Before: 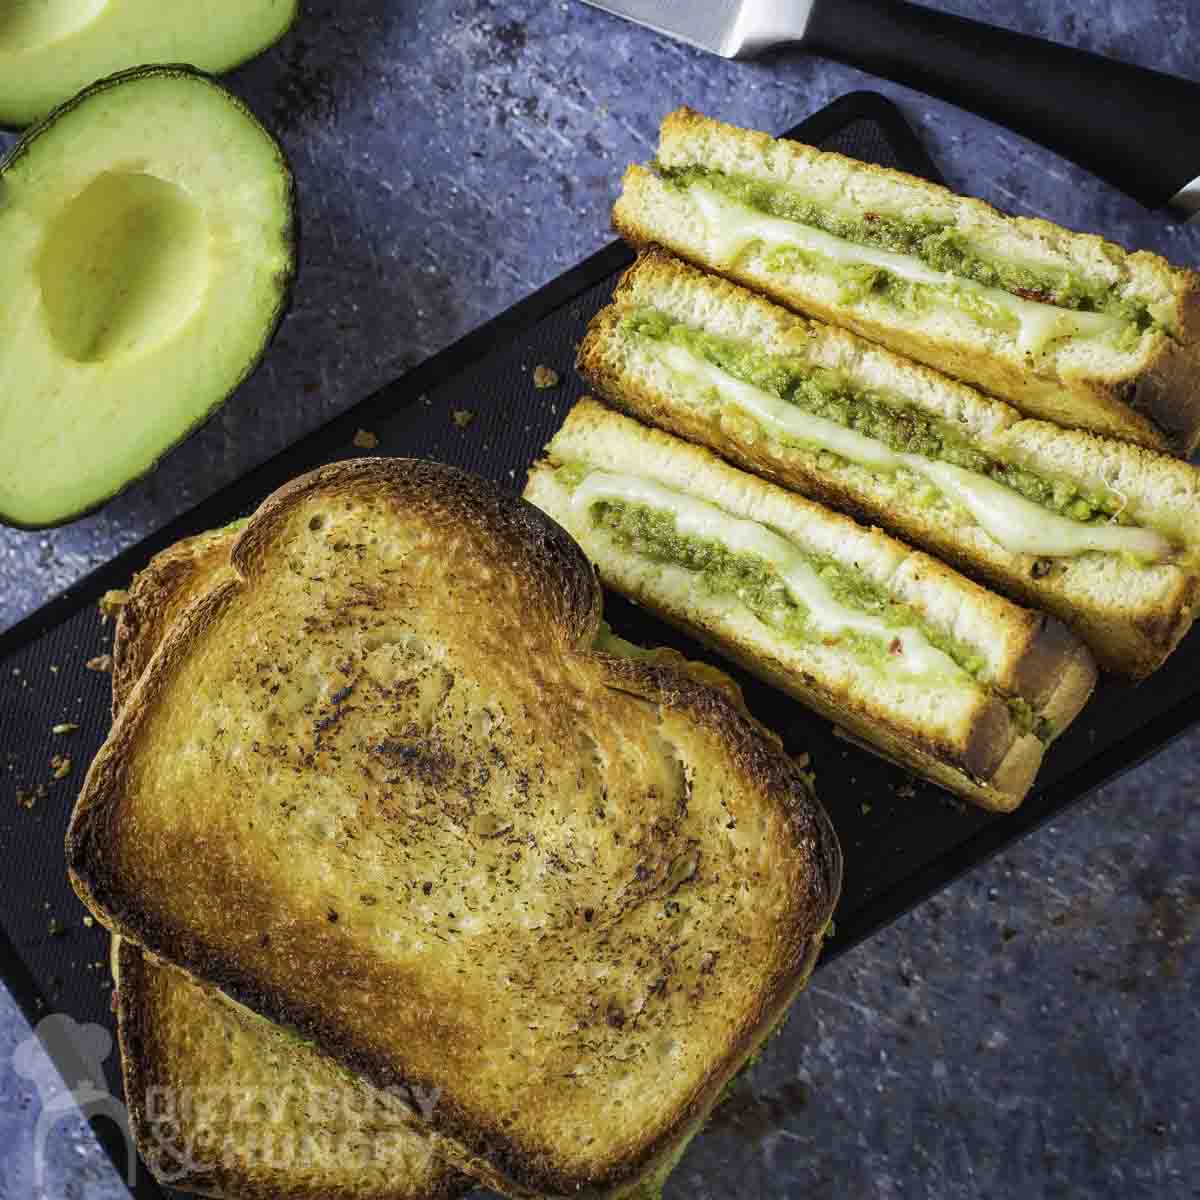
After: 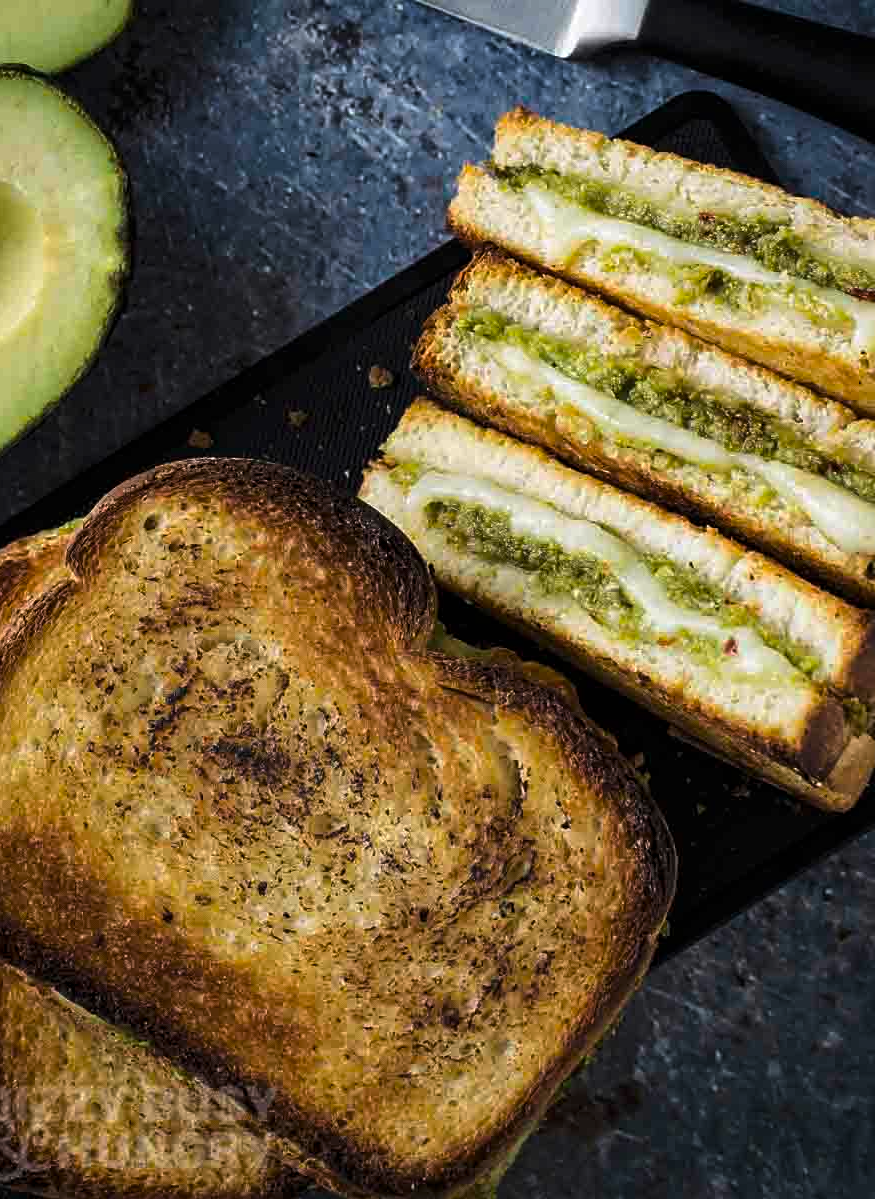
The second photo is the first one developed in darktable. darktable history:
sharpen: amount 0.218
levels: levels [0, 0.618, 1]
crop: left 13.777%, top 0%, right 13.241%
